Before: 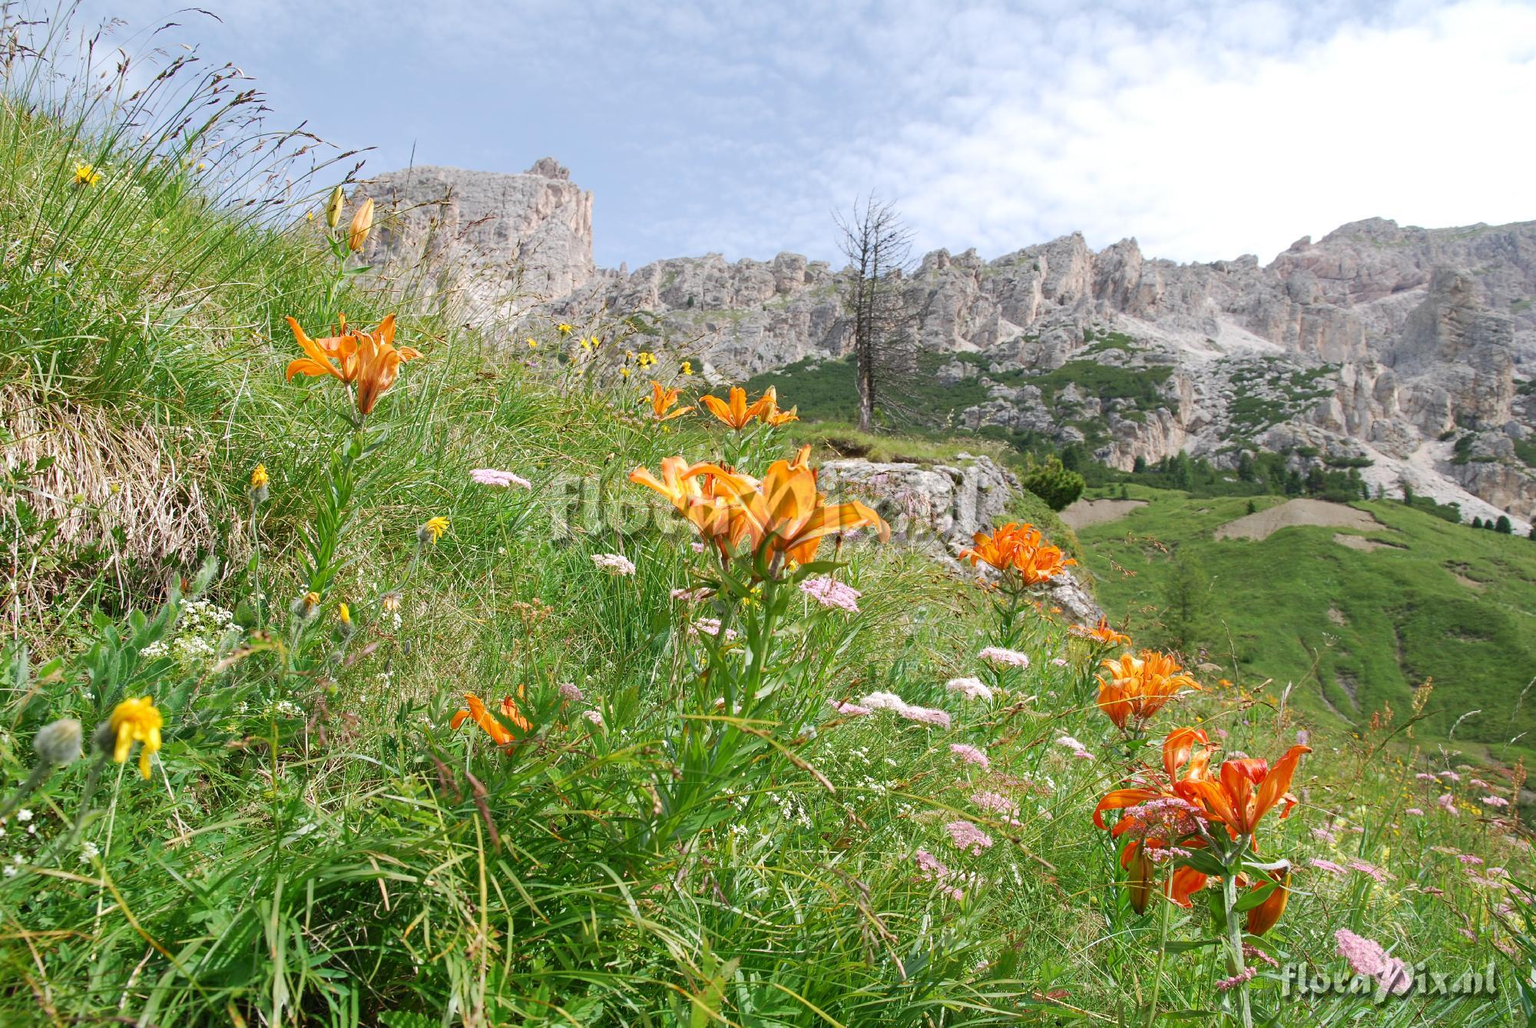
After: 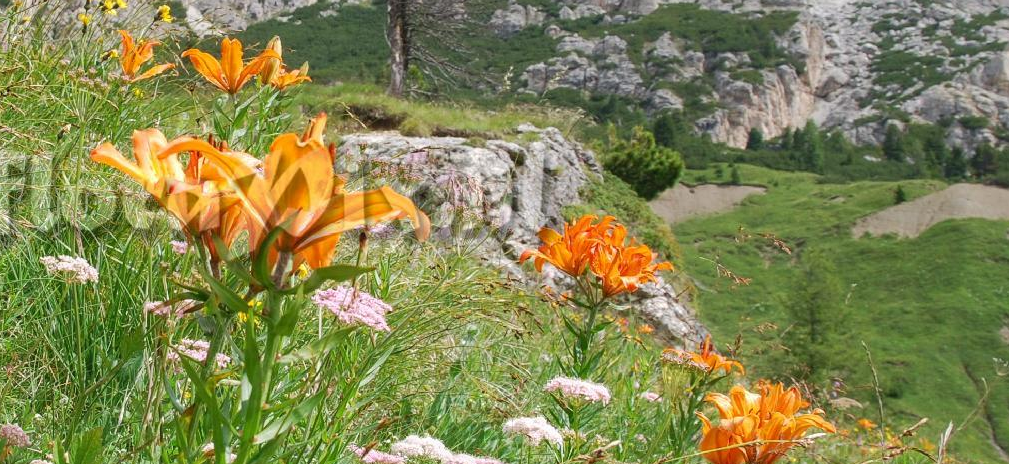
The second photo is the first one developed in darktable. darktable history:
crop: left 36.468%, top 34.866%, right 13.048%, bottom 30.451%
local contrast: detail 109%
